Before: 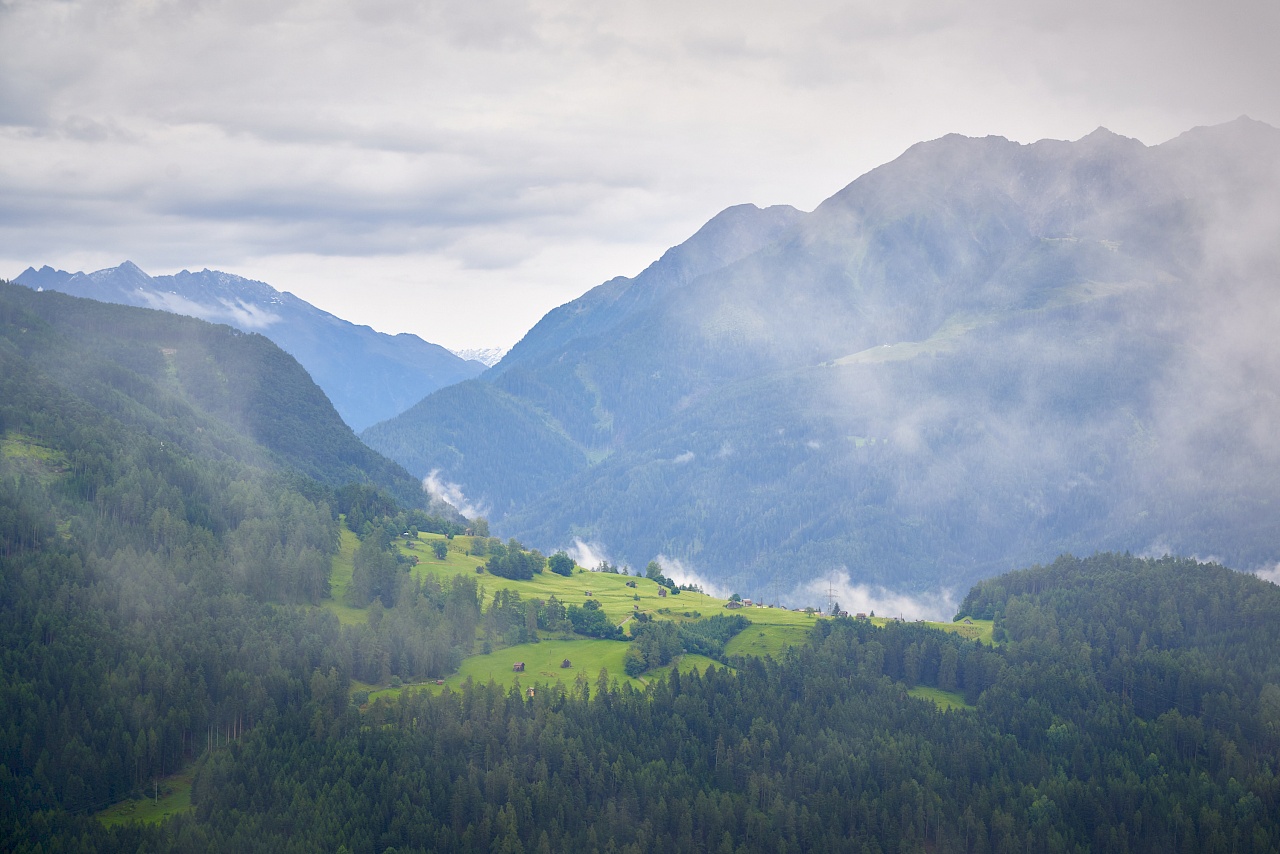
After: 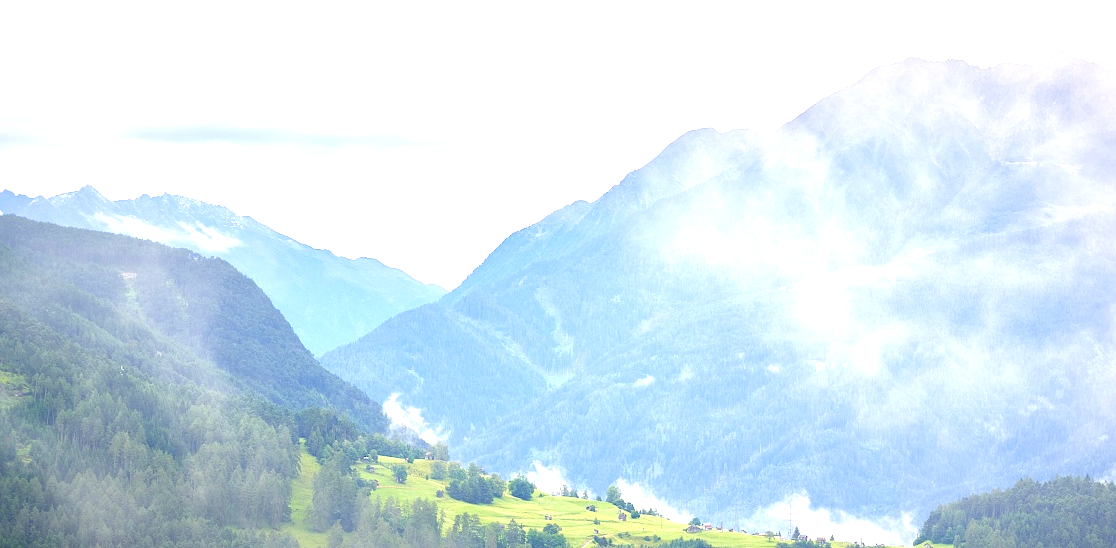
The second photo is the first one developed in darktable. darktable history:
crop: left 3.157%, top 8.92%, right 9.634%, bottom 26.883%
exposure: black level correction 0, exposure 1.104 EV, compensate exposure bias true, compensate highlight preservation false
color zones: curves: ch0 [(0, 0.5) (0.143, 0.5) (0.286, 0.456) (0.429, 0.5) (0.571, 0.5) (0.714, 0.5) (0.857, 0.5) (1, 0.5)]; ch1 [(0, 0.5) (0.143, 0.5) (0.286, 0.422) (0.429, 0.5) (0.571, 0.5) (0.714, 0.5) (0.857, 0.5) (1, 0.5)], mix -62.8%
